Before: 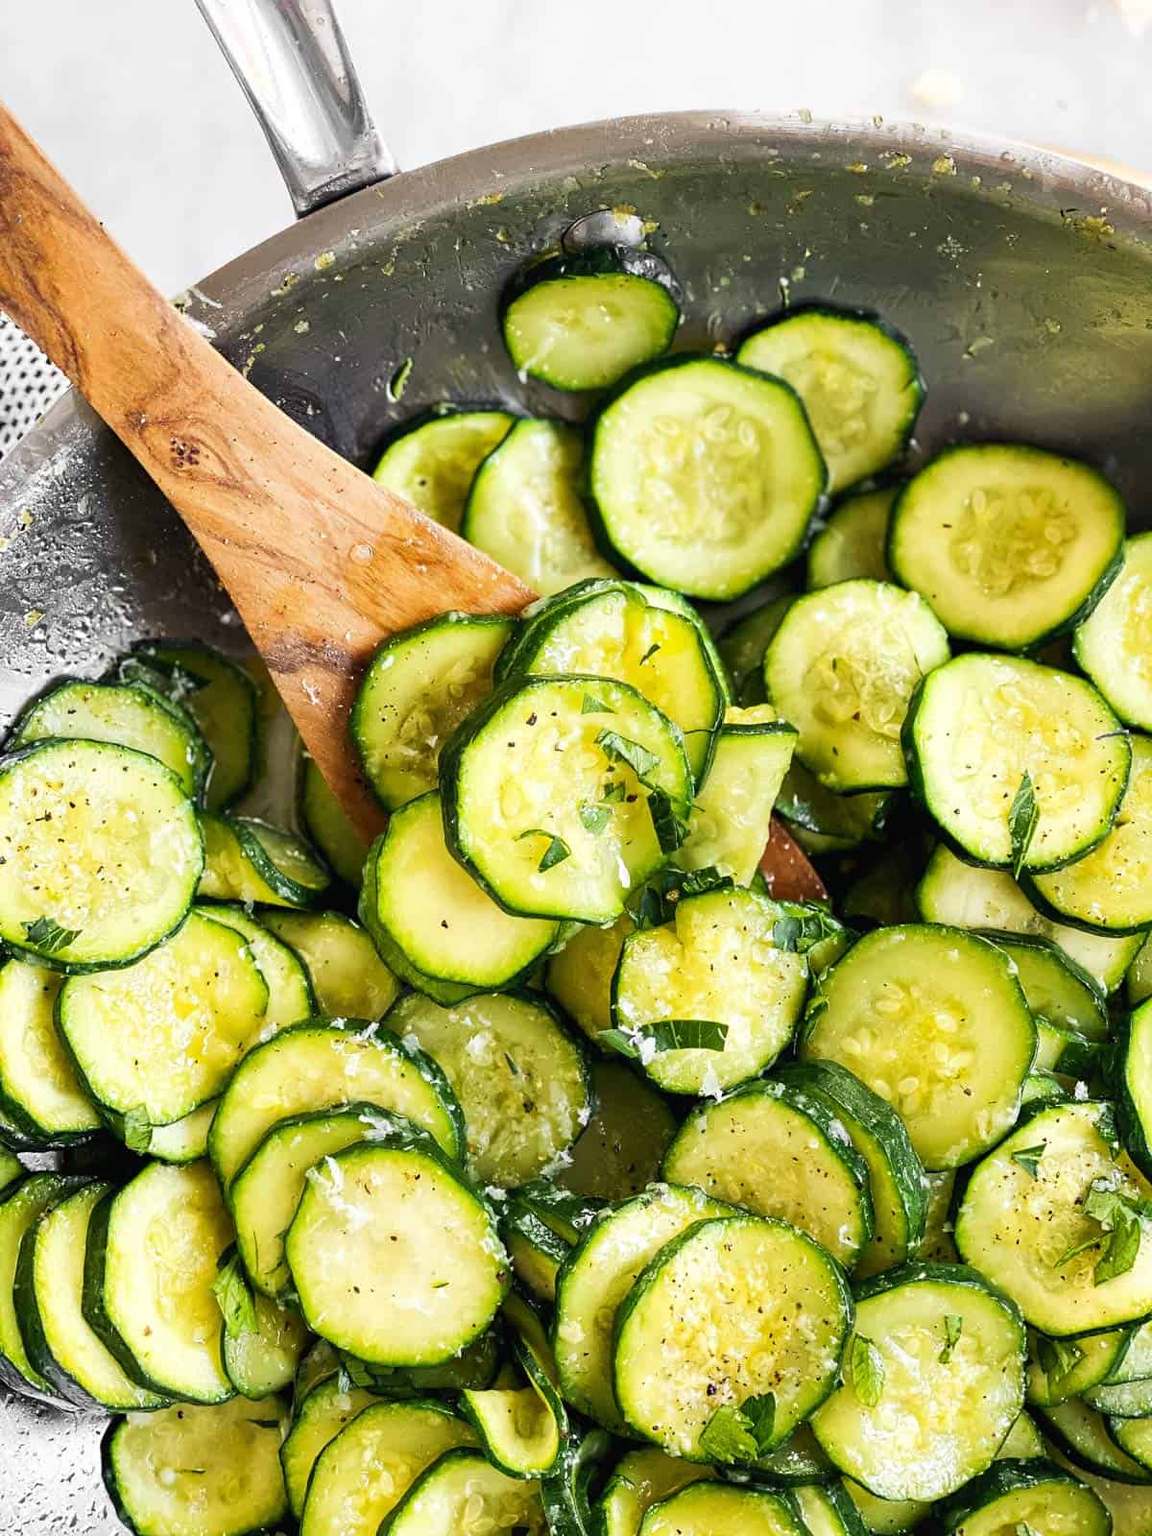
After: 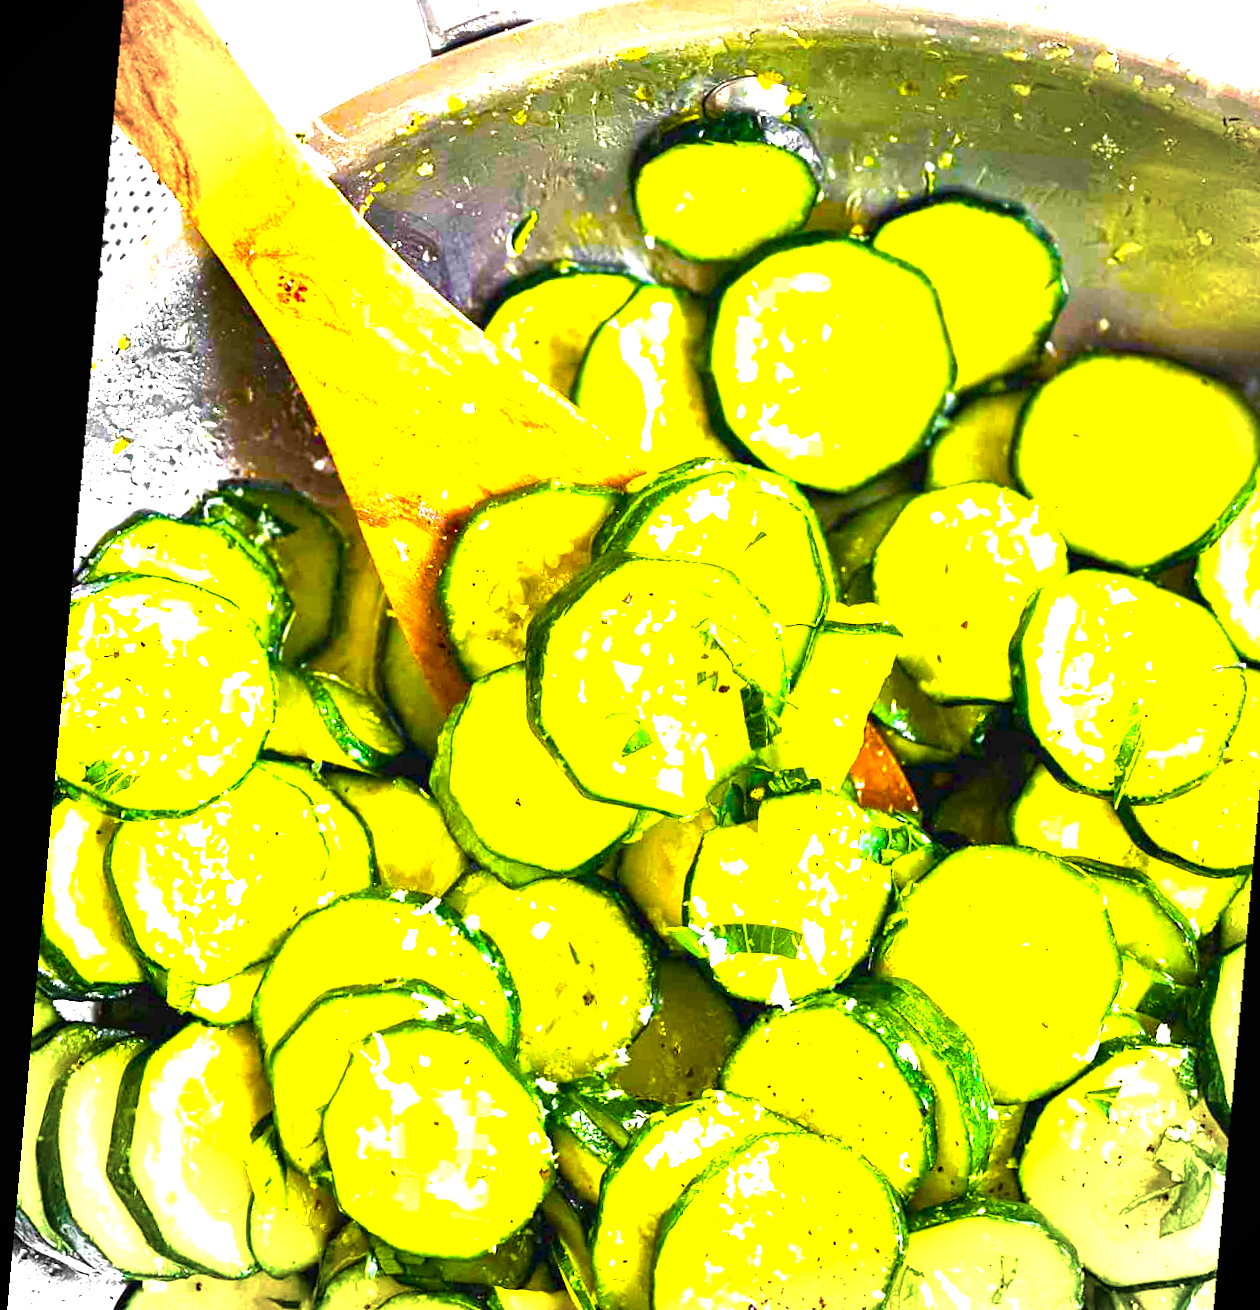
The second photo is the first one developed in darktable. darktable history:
color balance rgb: linear chroma grading › global chroma 20%, perceptual saturation grading › global saturation 65%, perceptual saturation grading › highlights 50%, perceptual saturation grading › shadows 30%, perceptual brilliance grading › global brilliance 12%, perceptual brilliance grading › highlights 15%, global vibrance 20%
exposure: black level correction 0, exposure 1.379 EV, compensate exposure bias true, compensate highlight preservation false
vignetting: fall-off radius 60.92%
crop and rotate: angle 0.03°, top 11.643%, right 5.651%, bottom 11.189%
rotate and perspective: rotation 5.12°, automatic cropping off
